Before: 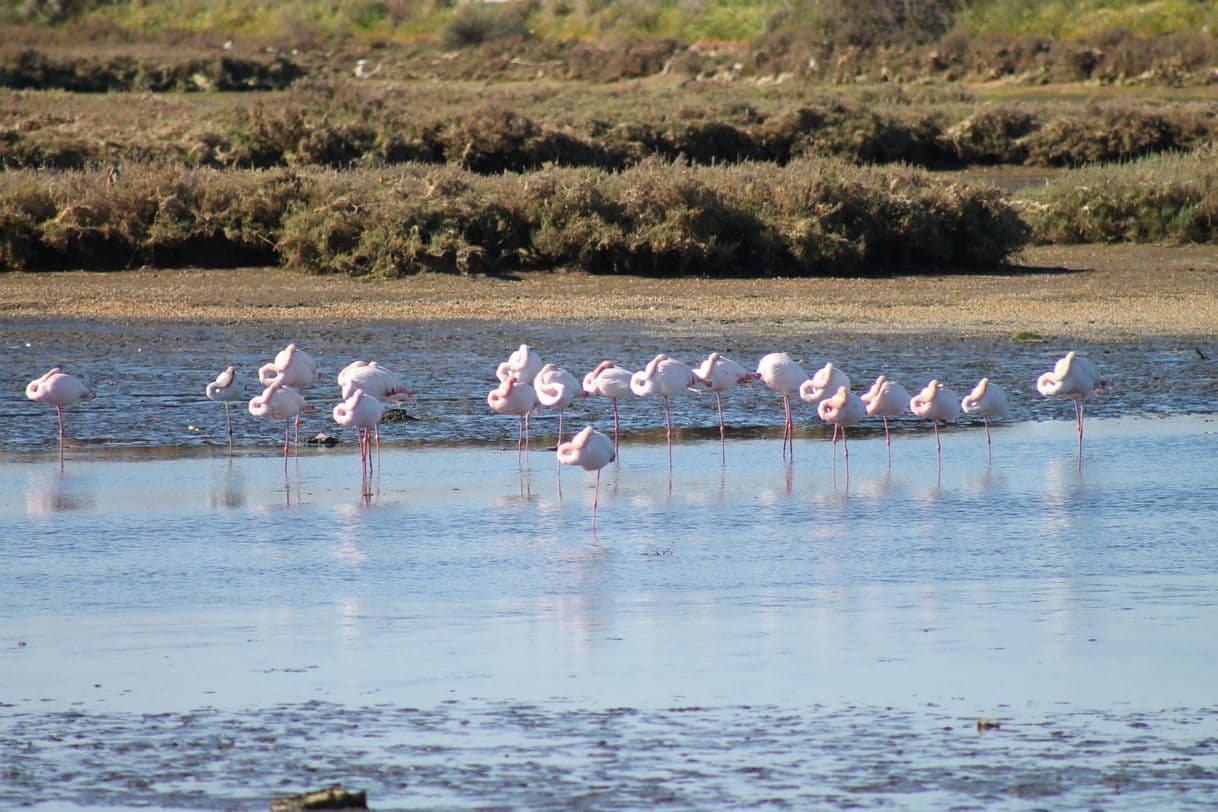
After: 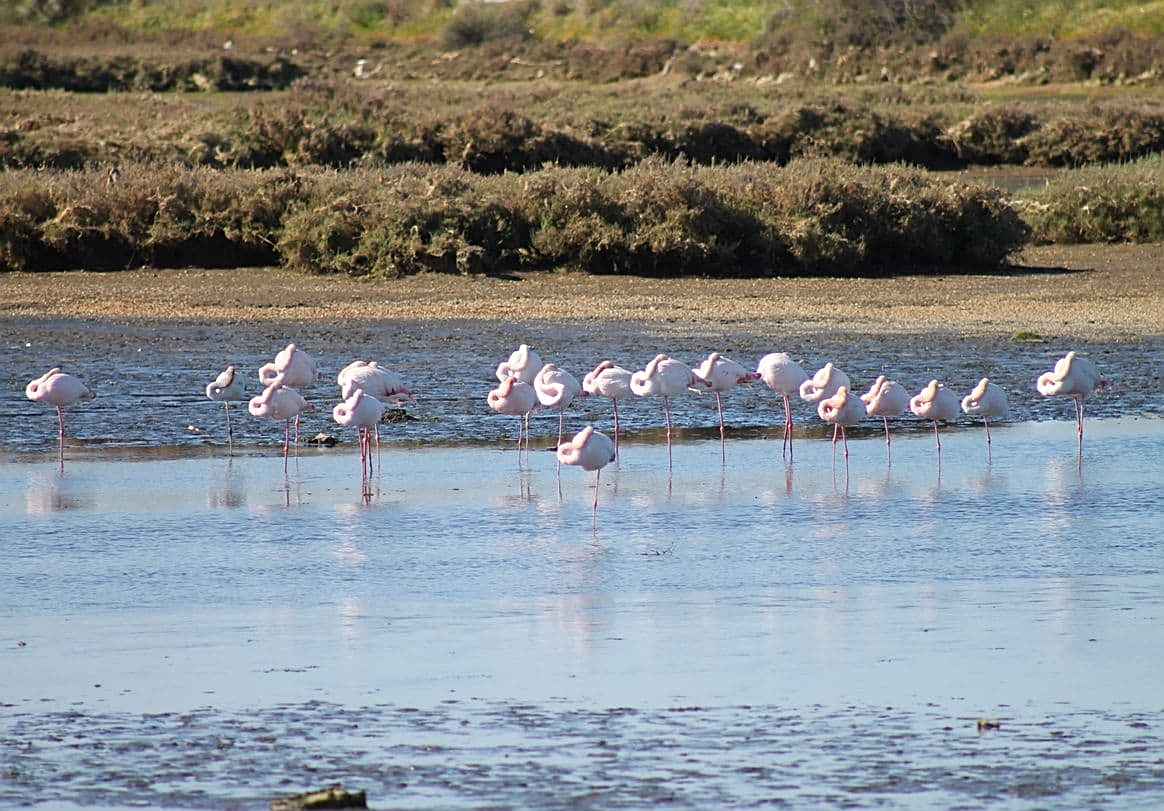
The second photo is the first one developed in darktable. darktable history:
exposure: compensate highlight preservation false
sharpen: on, module defaults
crop: right 4.425%, bottom 0.026%
